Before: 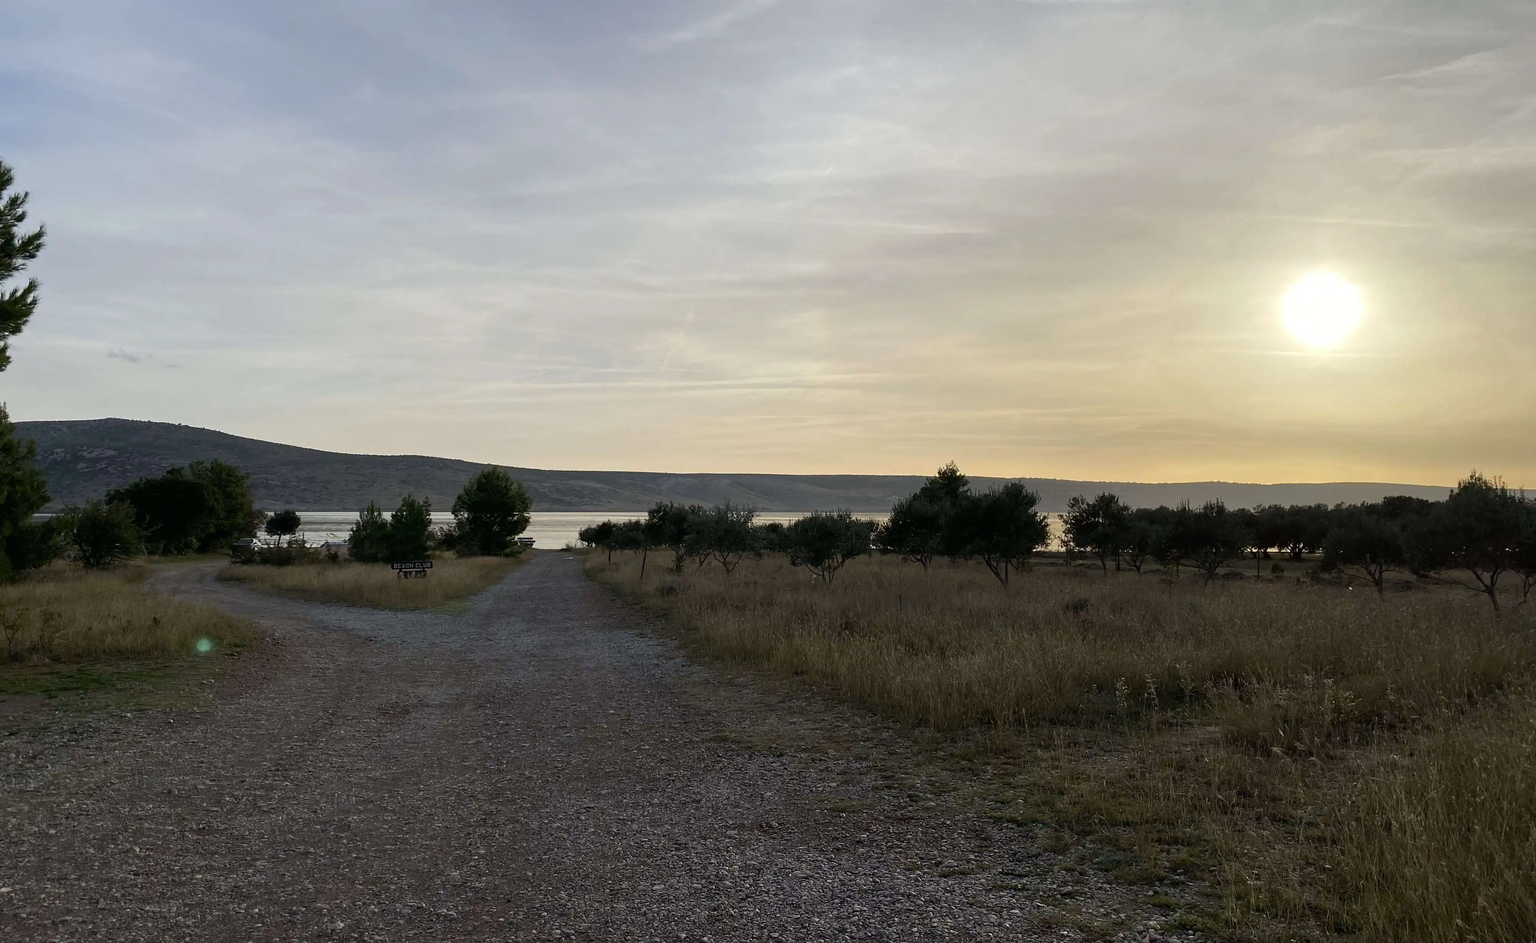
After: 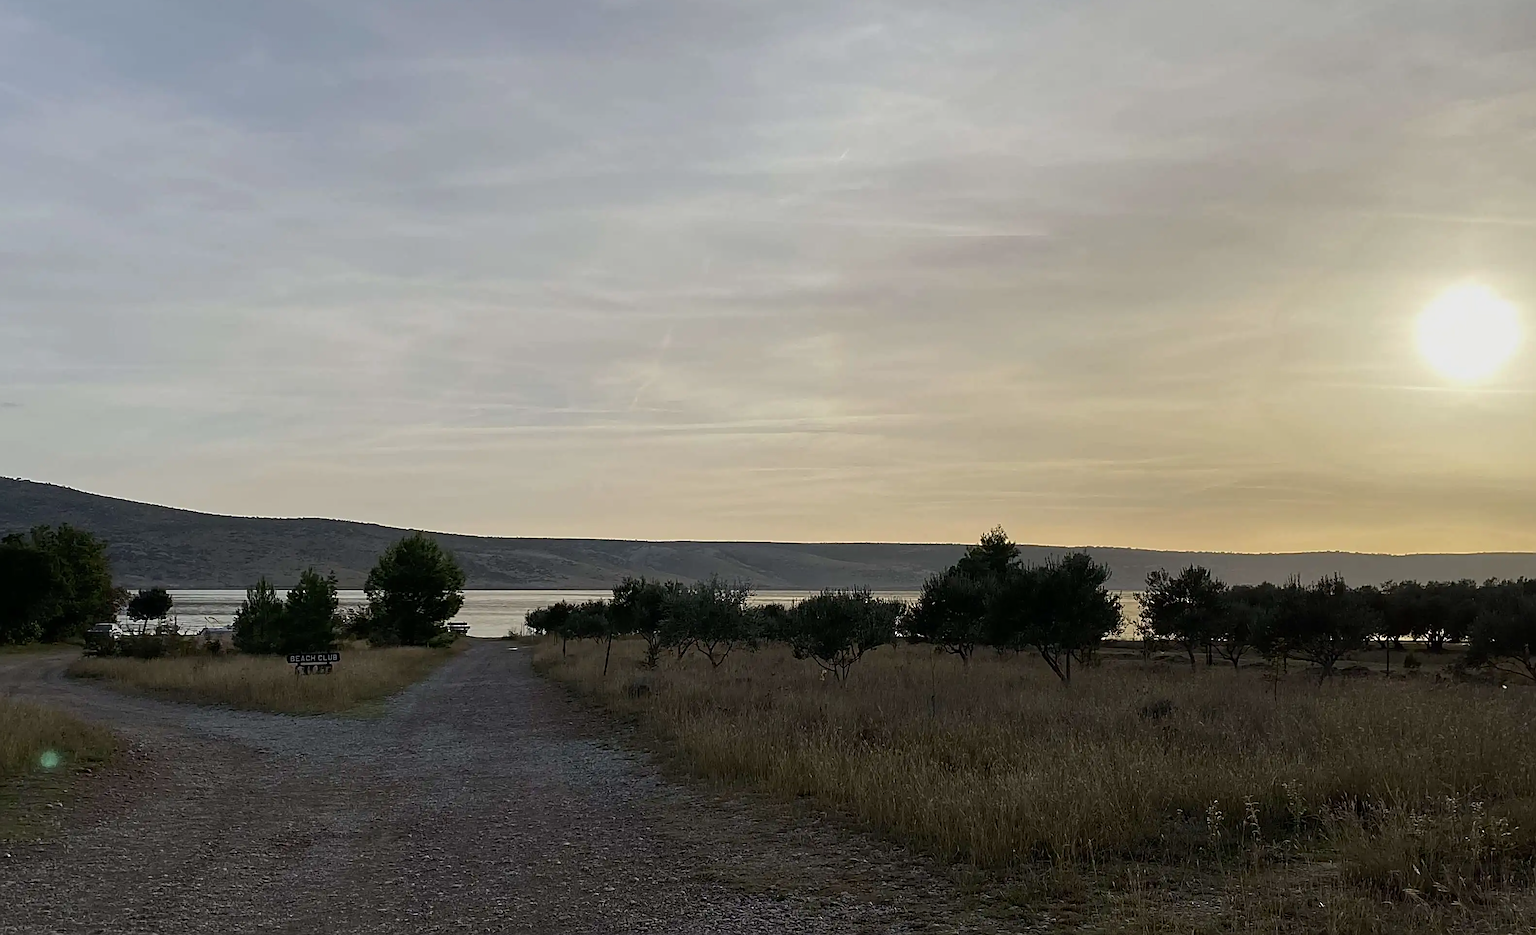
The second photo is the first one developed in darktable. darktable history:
crop and rotate: left 10.77%, top 5.1%, right 10.41%, bottom 16.76%
exposure: exposure -0.293 EV, compensate highlight preservation false
sharpen: radius 2.584, amount 0.688
white balance: emerald 1
